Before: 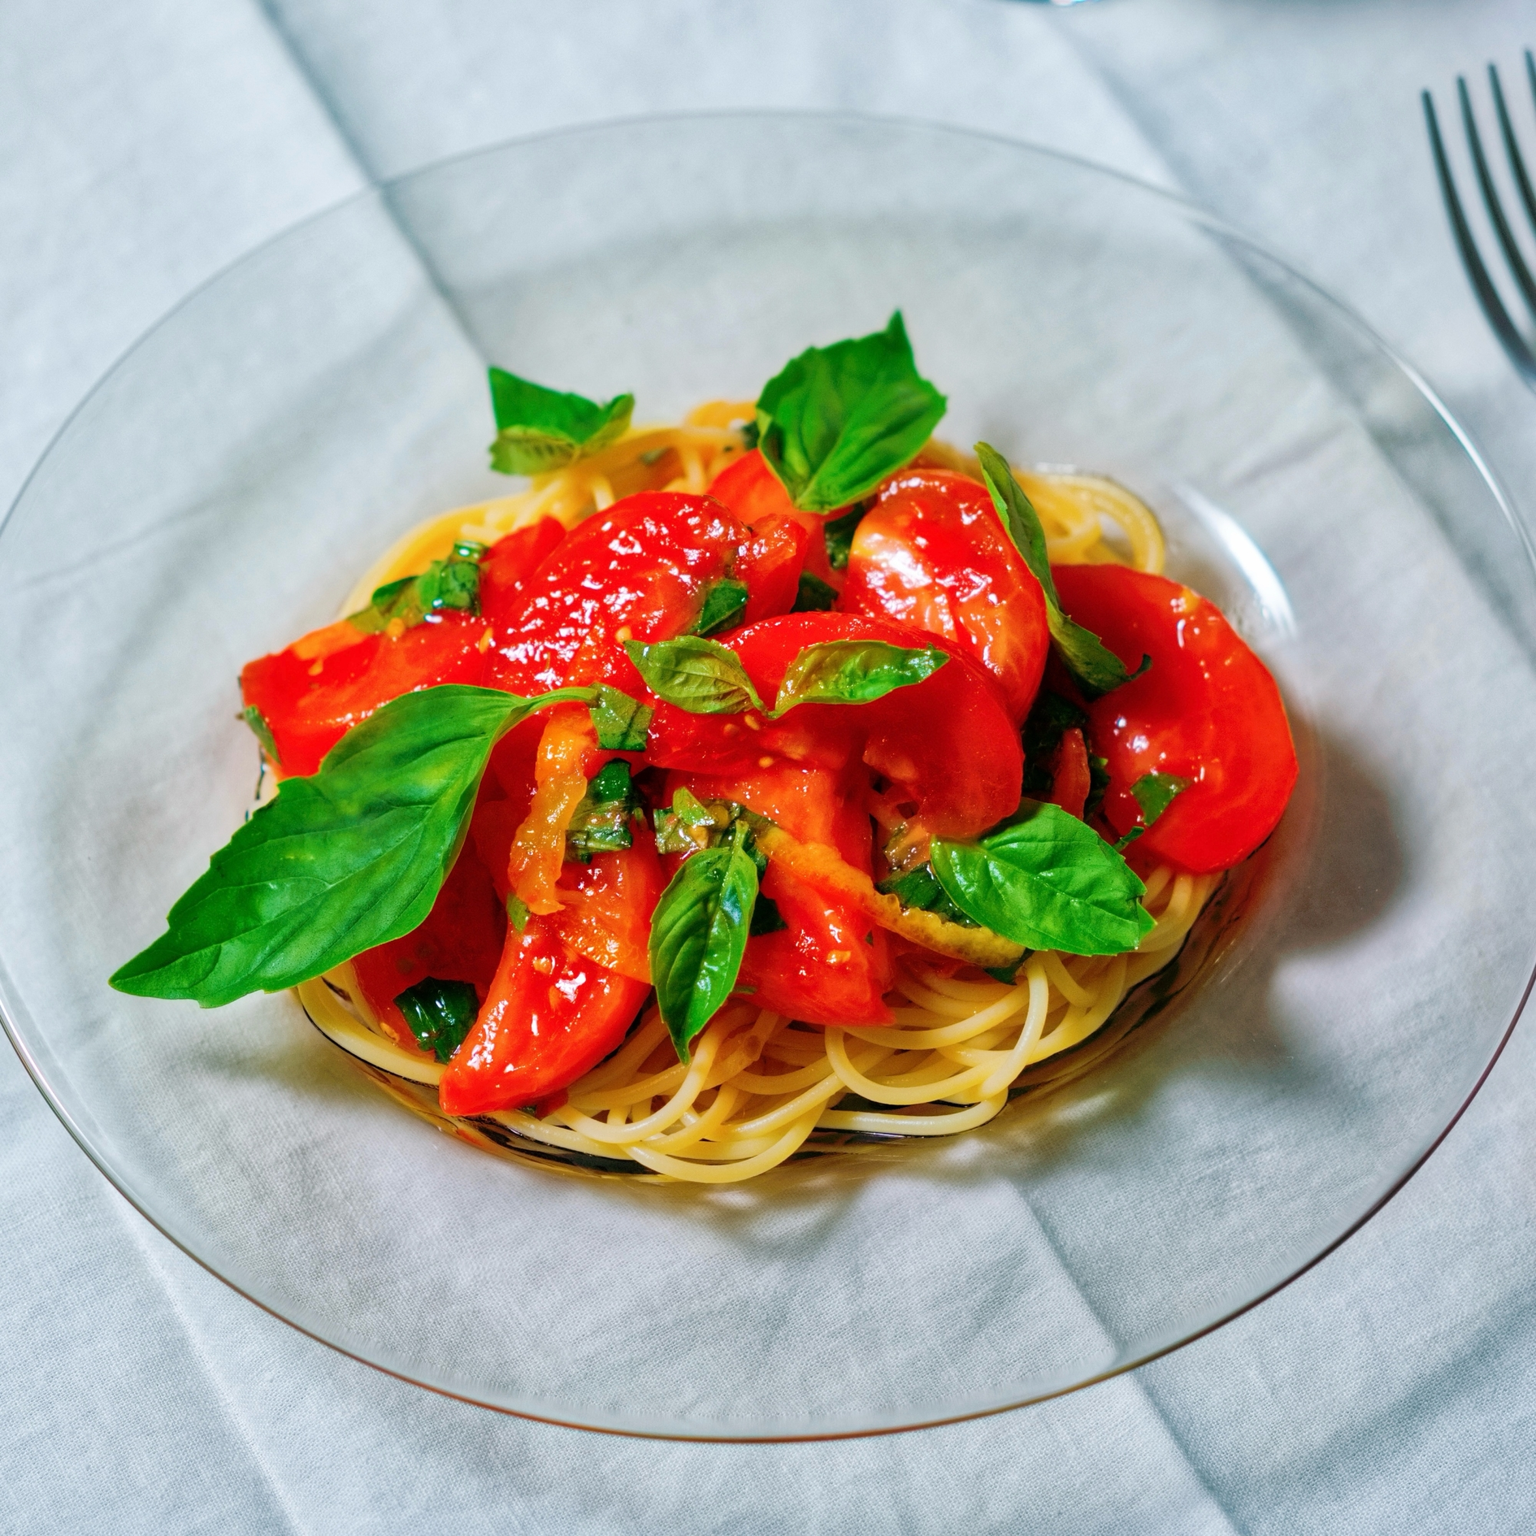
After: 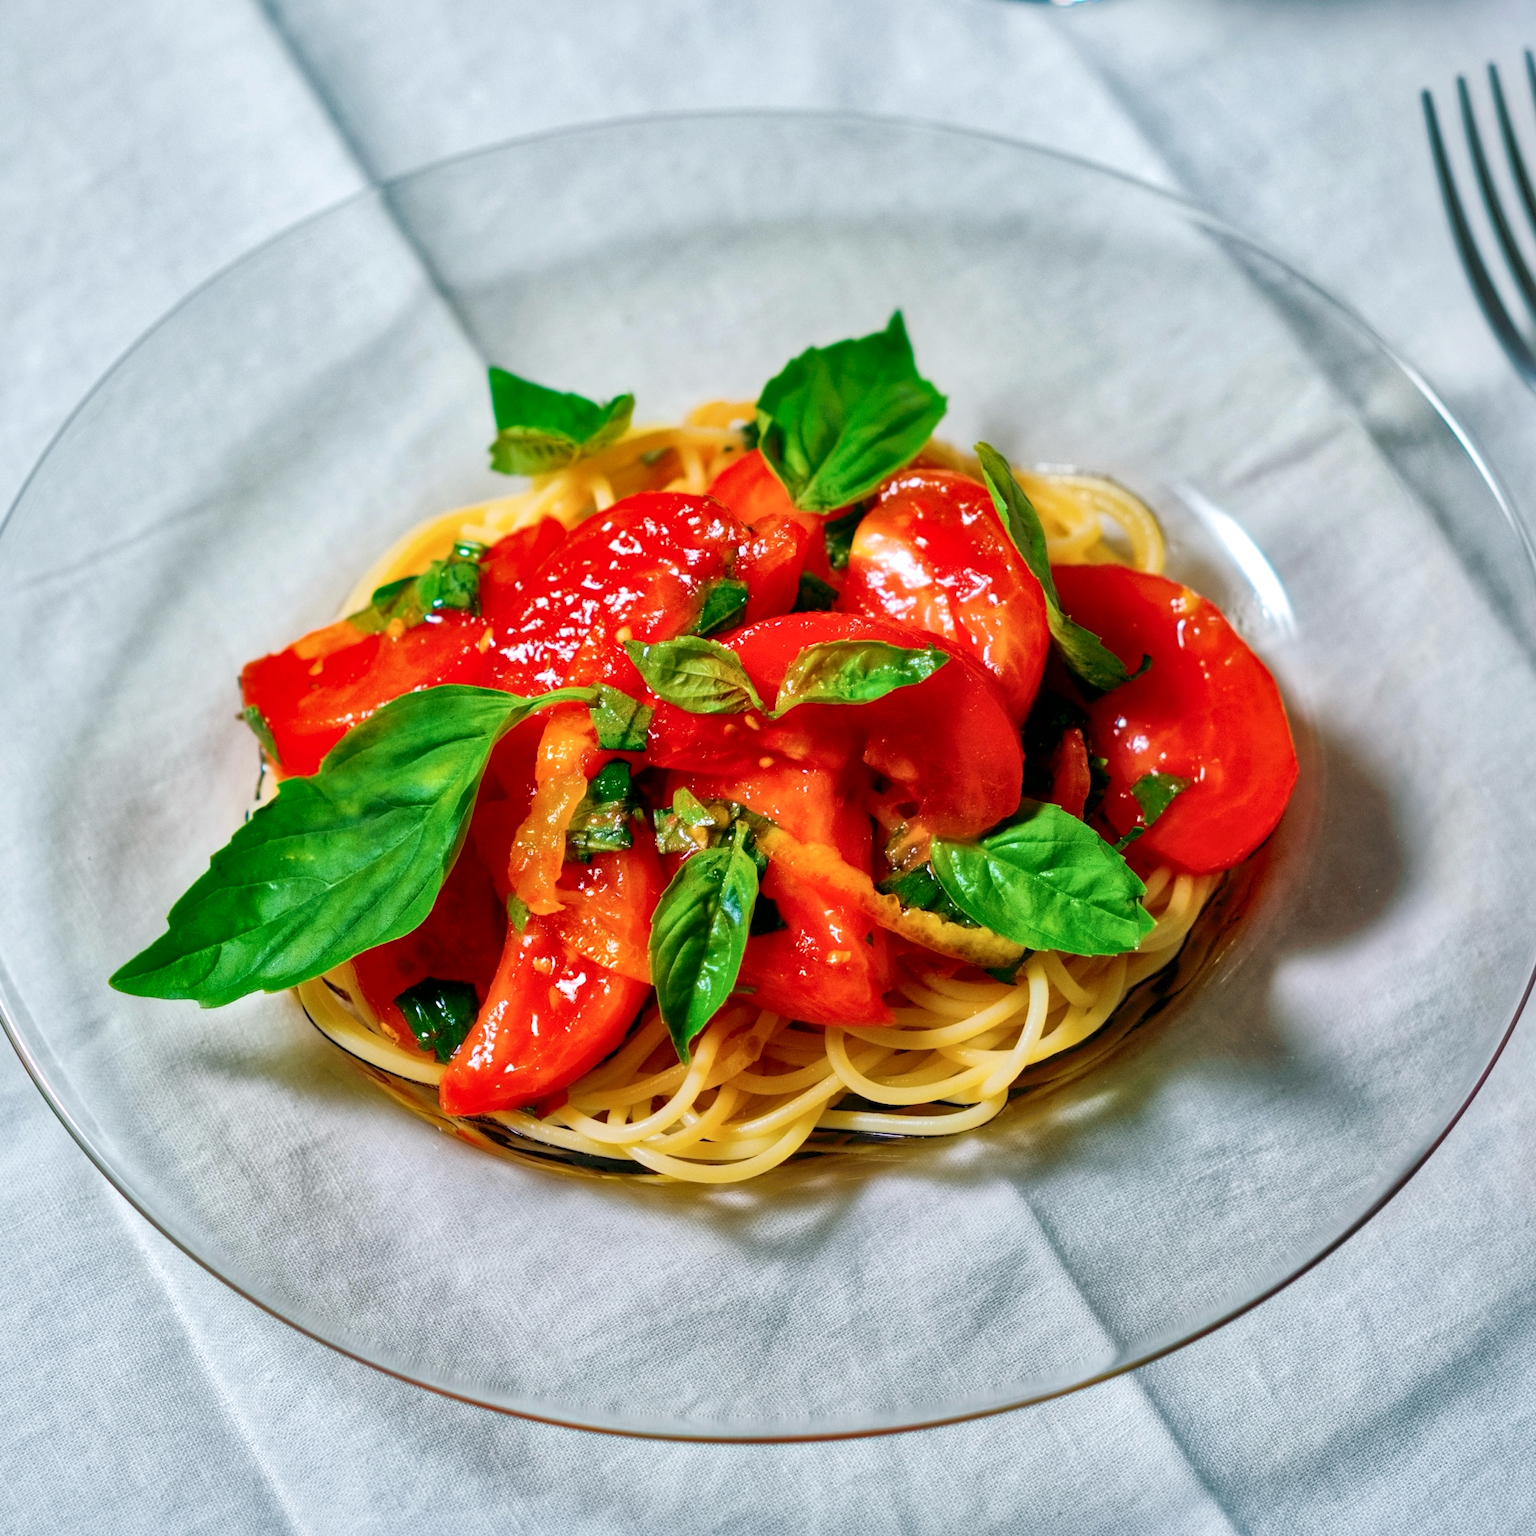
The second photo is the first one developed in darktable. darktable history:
local contrast: mode bilateral grid, contrast 20, coarseness 99, detail 150%, midtone range 0.2
